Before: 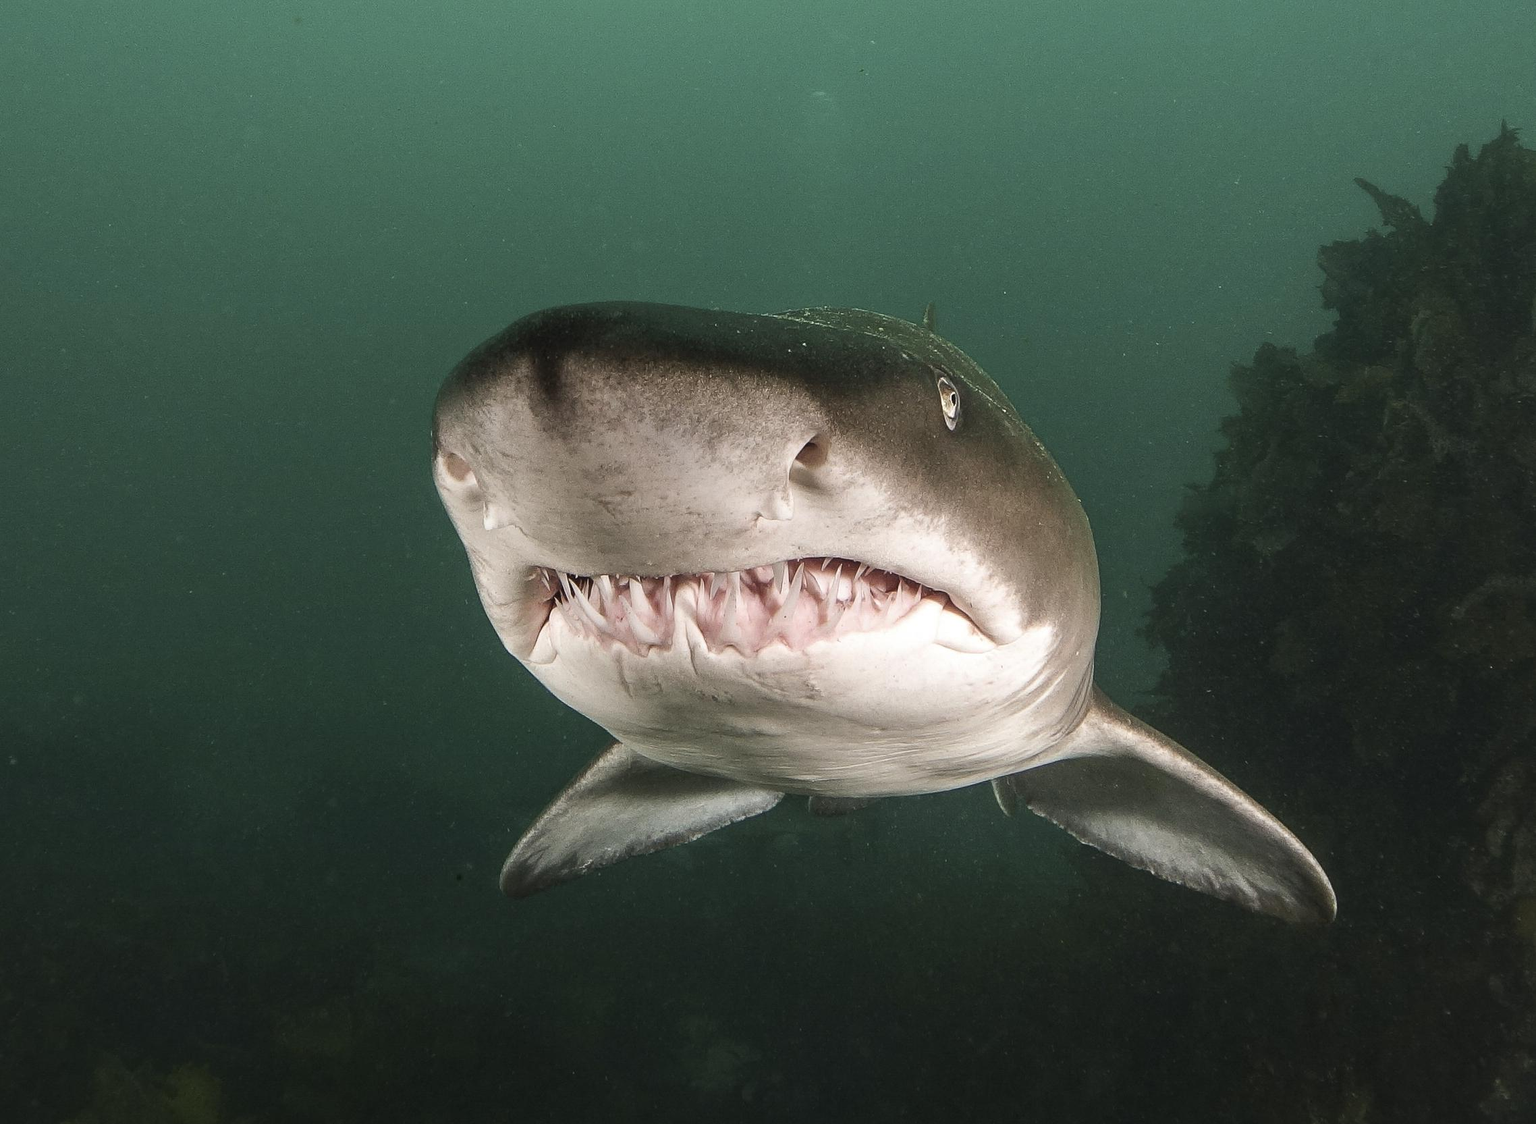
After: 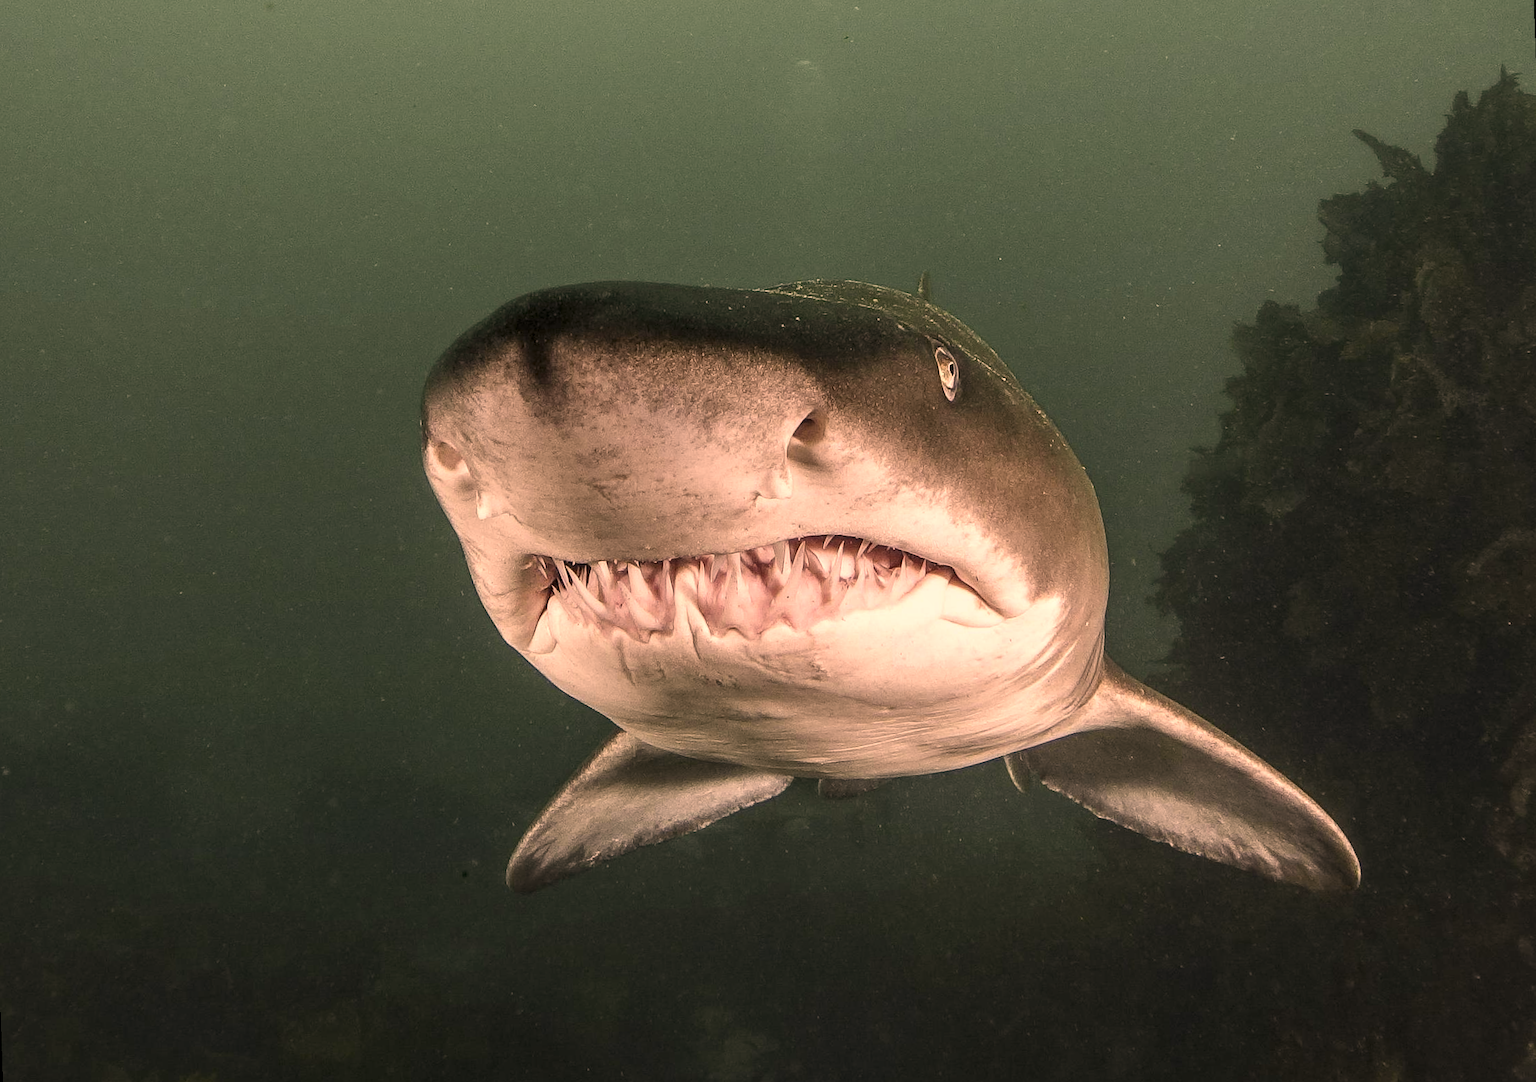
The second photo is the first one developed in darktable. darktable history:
local contrast: detail 130%
rotate and perspective: rotation -2°, crop left 0.022, crop right 0.978, crop top 0.049, crop bottom 0.951
color correction: highlights a* 21.88, highlights b* 22.25
